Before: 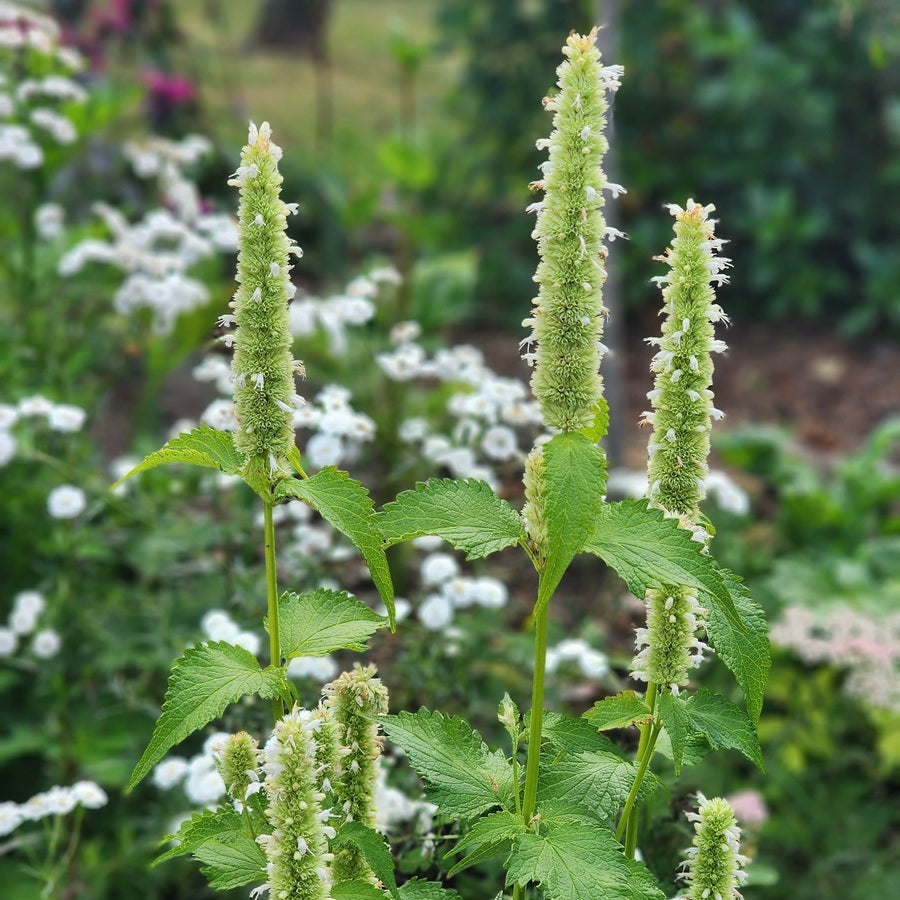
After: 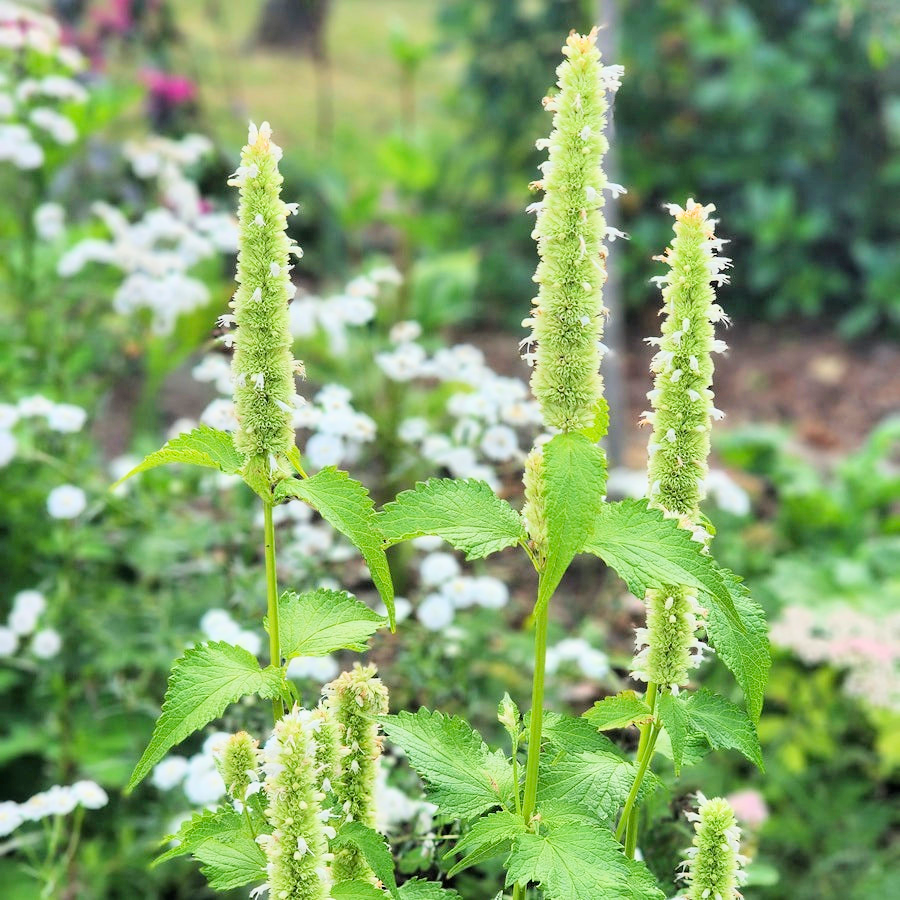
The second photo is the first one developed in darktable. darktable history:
filmic rgb: black relative exposure -7.65 EV, white relative exposure 4.56 EV, hardness 3.61, color science v6 (2022)
exposure: black level correction 0.002, exposure 1.31 EV, compensate highlight preservation false
